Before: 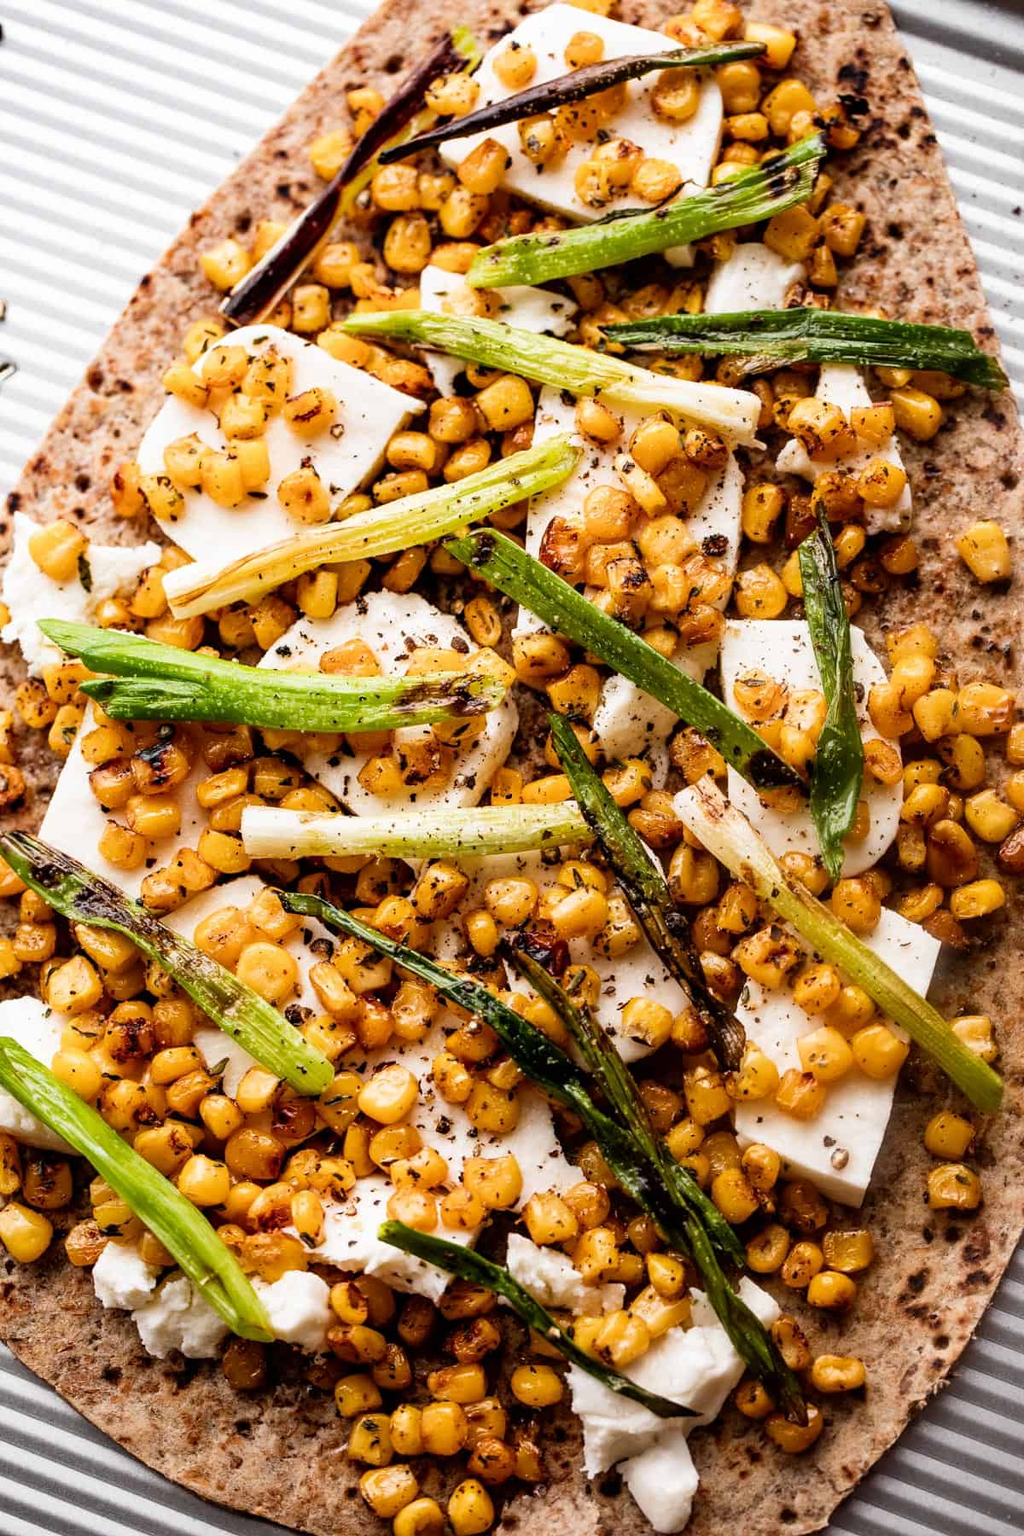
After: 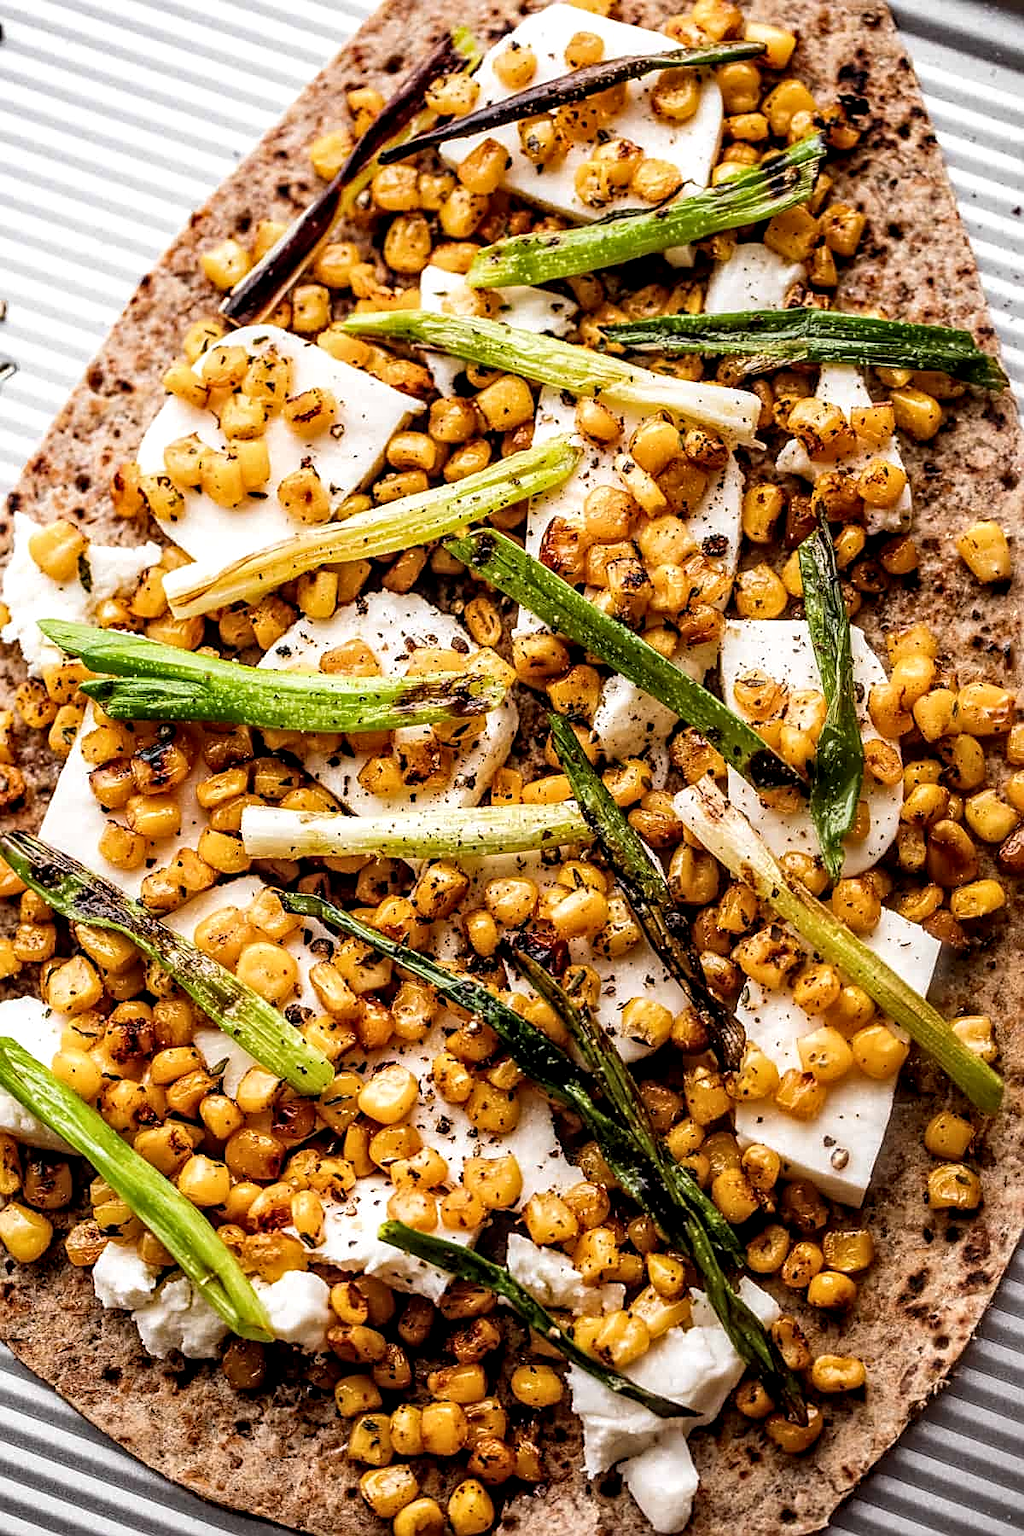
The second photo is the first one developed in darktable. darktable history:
sharpen: on, module defaults
local contrast: detail 142%
